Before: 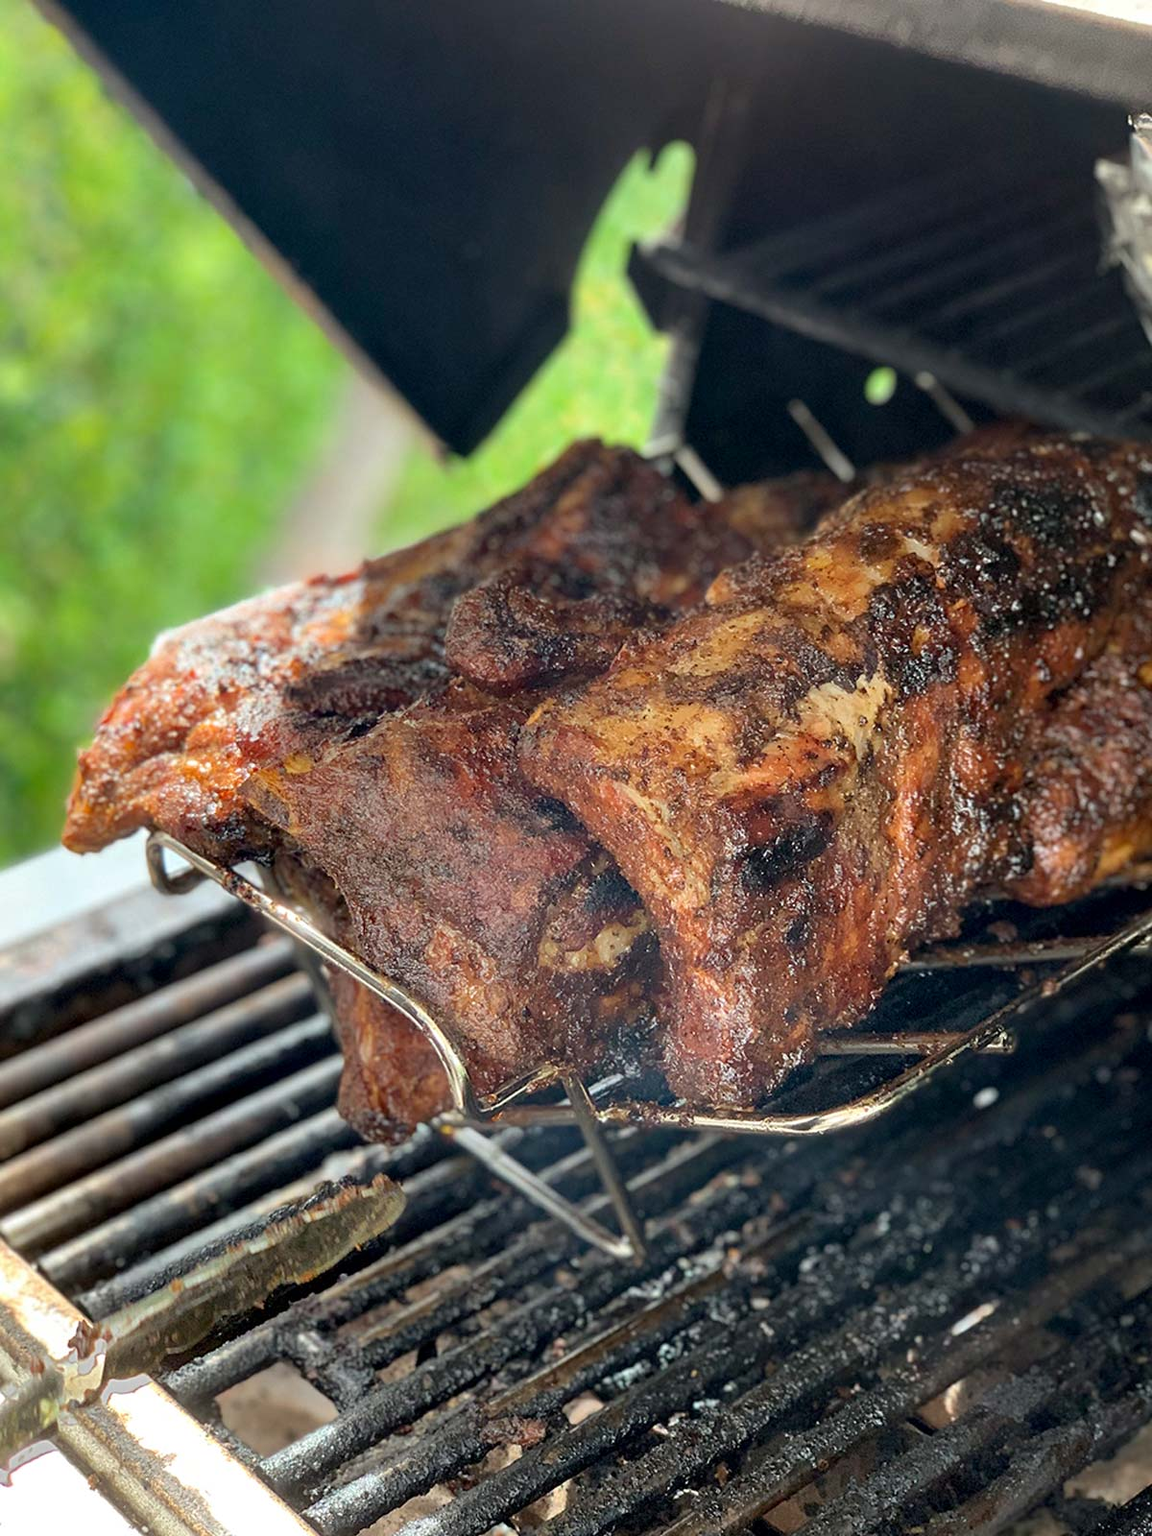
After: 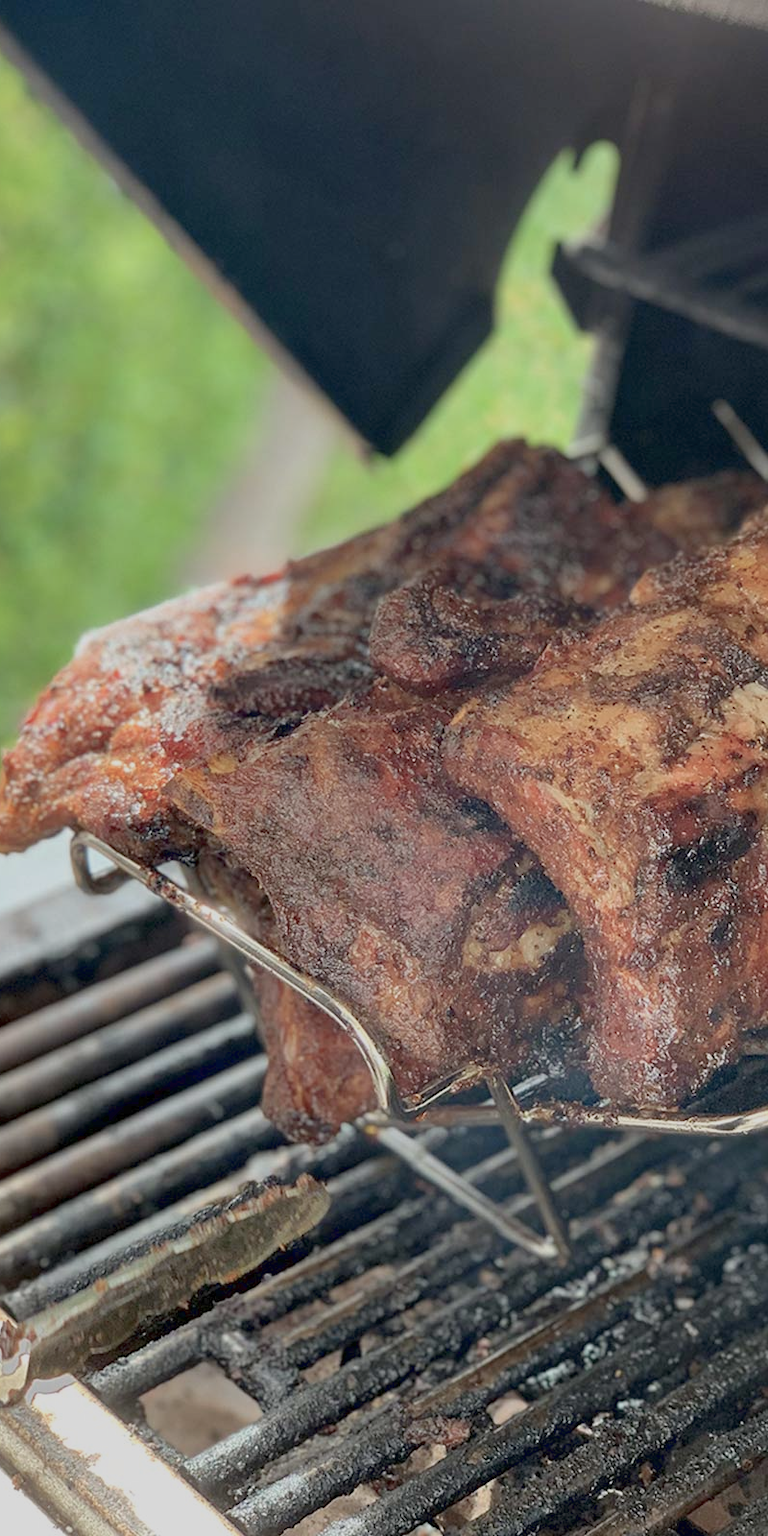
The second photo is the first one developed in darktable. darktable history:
color balance rgb: perceptual saturation grading › global saturation -27.94%, hue shift -2.27°, contrast -21.26%
crop and rotate: left 6.617%, right 26.717%
